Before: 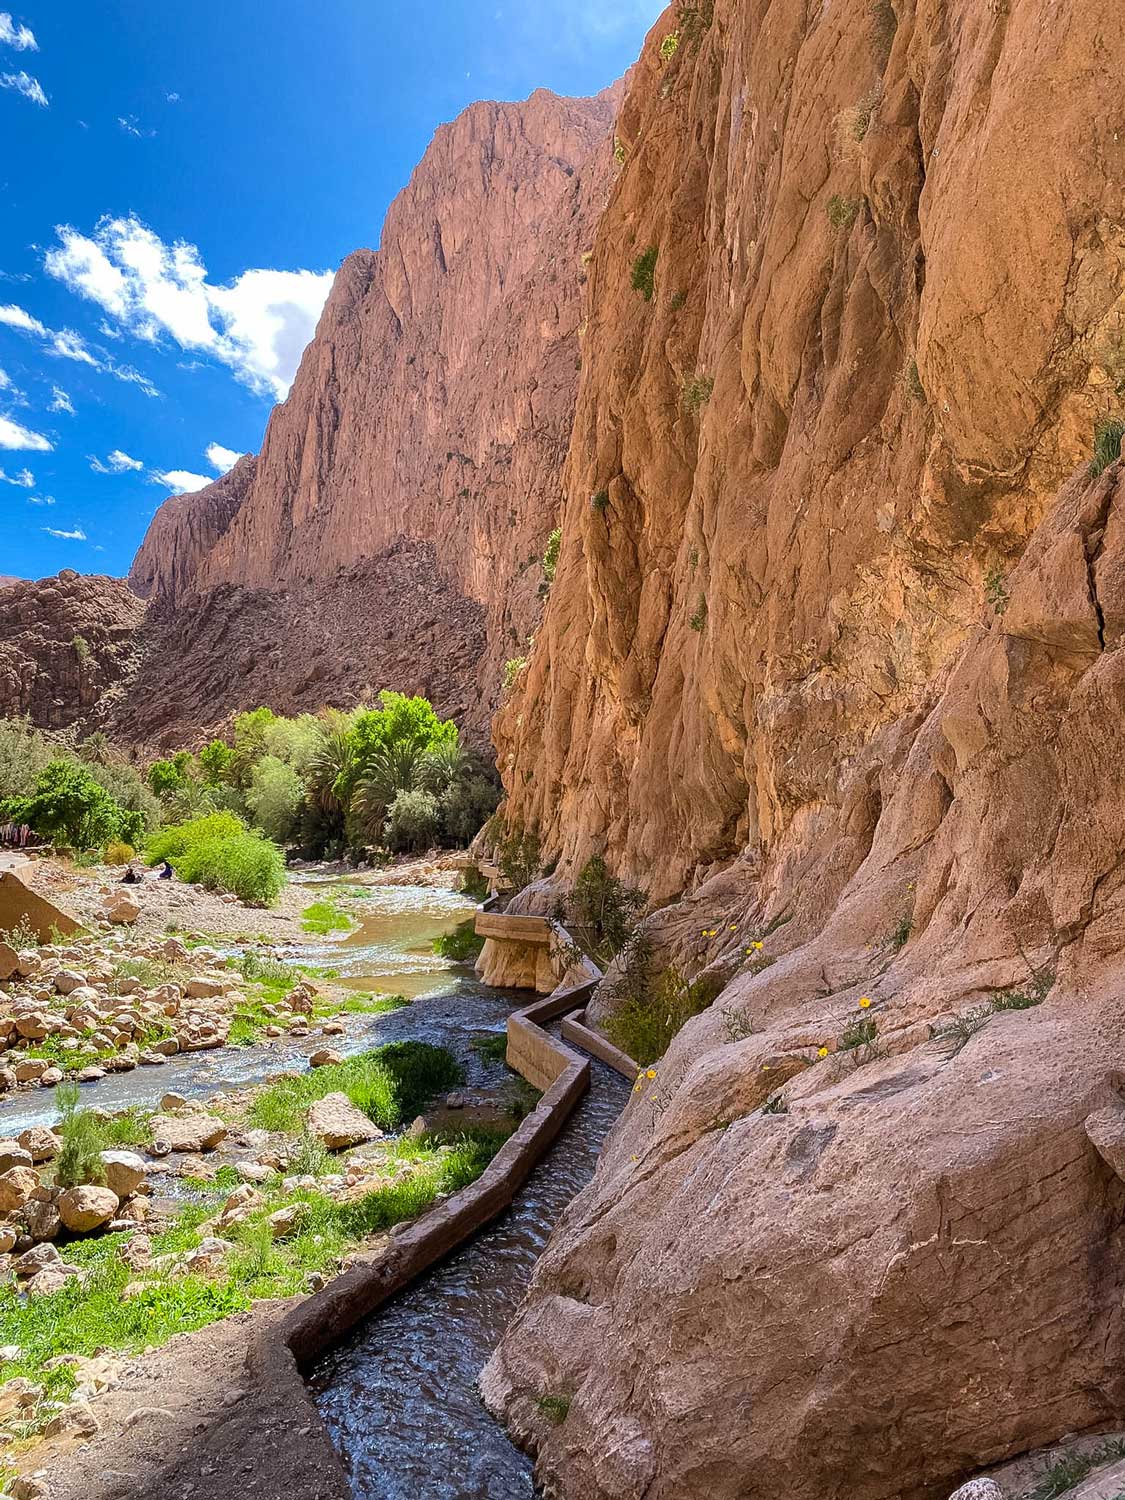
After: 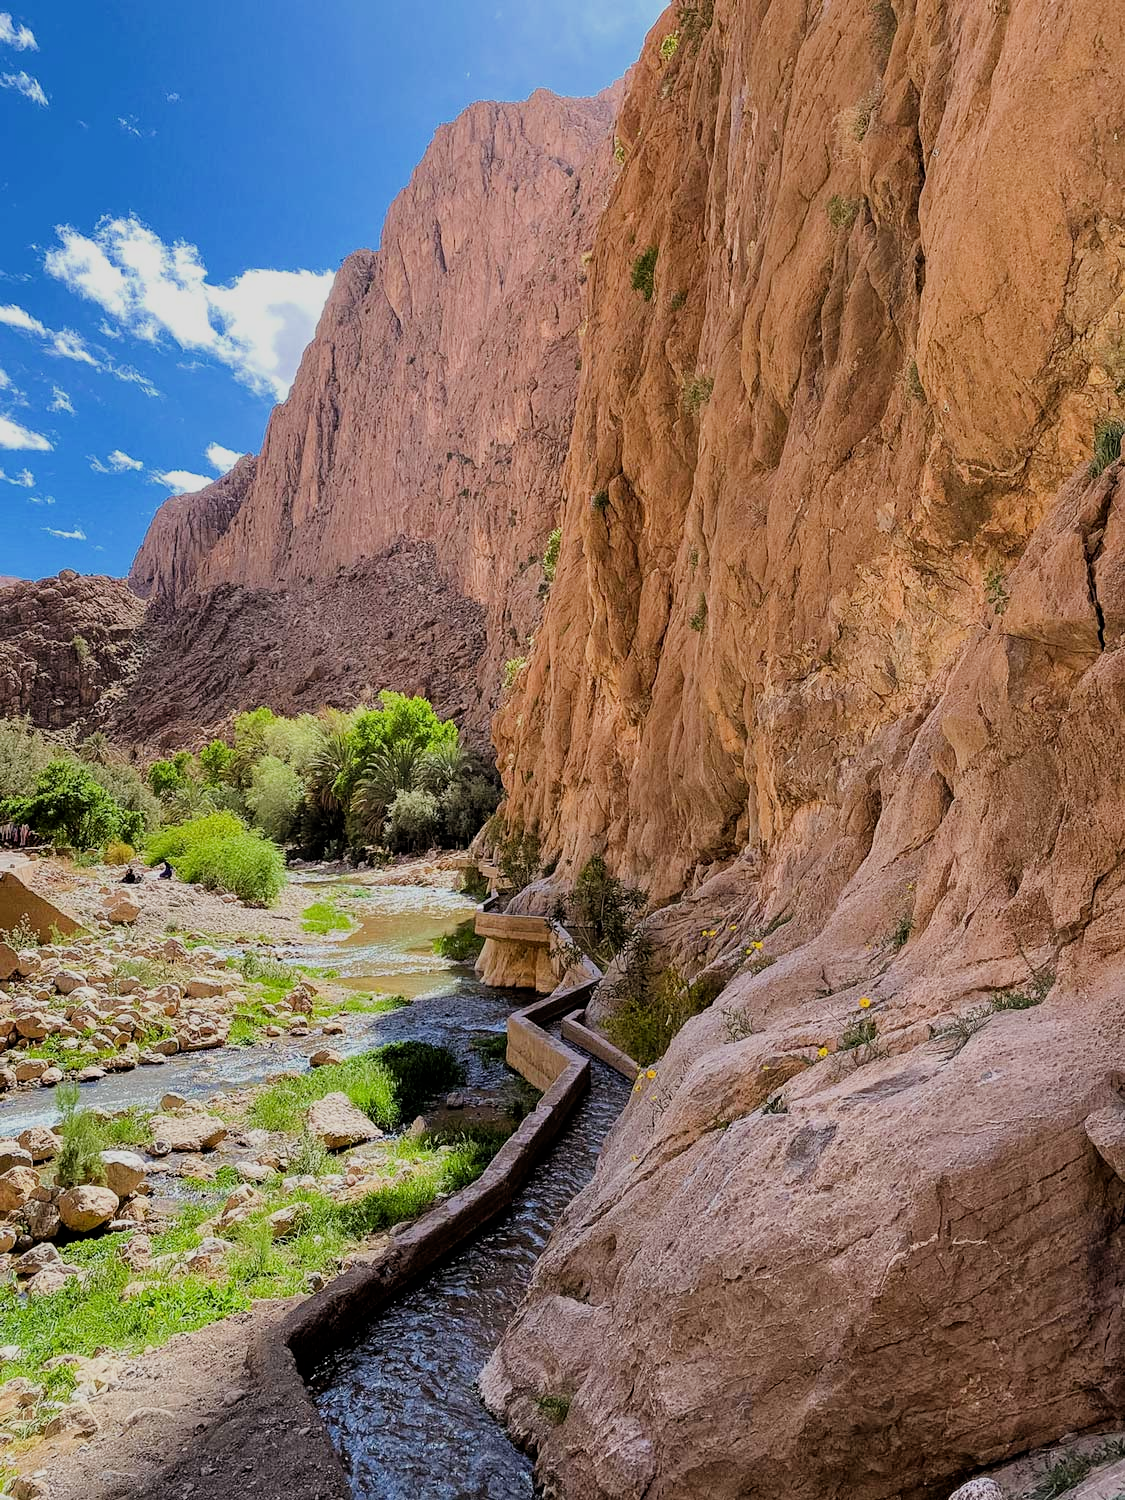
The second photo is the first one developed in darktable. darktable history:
filmic rgb: black relative exposure -7.93 EV, white relative exposure 4.09 EV, hardness 4.03, latitude 51.88%, contrast 1.007, shadows ↔ highlights balance 5.67%, iterations of high-quality reconstruction 0
